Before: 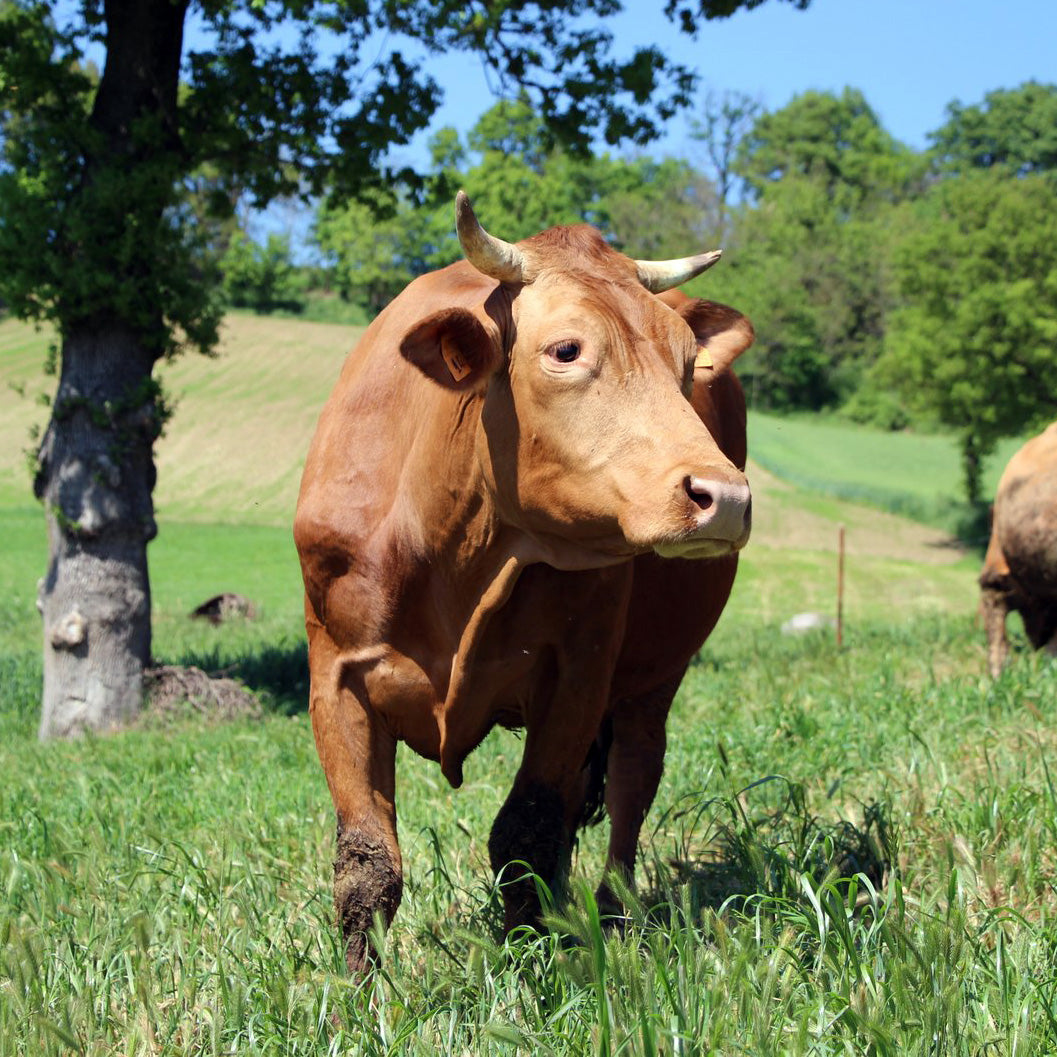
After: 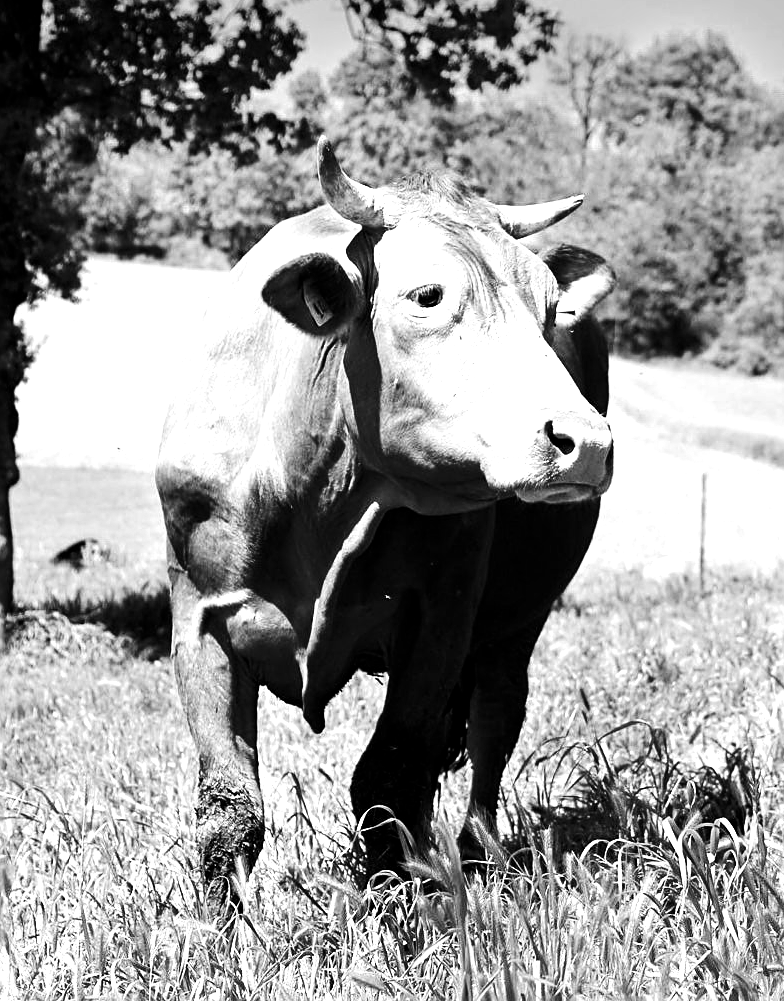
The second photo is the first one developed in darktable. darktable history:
sharpen: on, module defaults
white balance: red 1.009, blue 1.027
exposure: black level correction 0.001, exposure 1.3 EV, compensate highlight preservation false
monochrome: a 26.22, b 42.67, size 0.8
contrast brightness saturation: contrast 0.19, brightness -0.24, saturation 0.11
crop and rotate: left 13.15%, top 5.251%, right 12.609%
